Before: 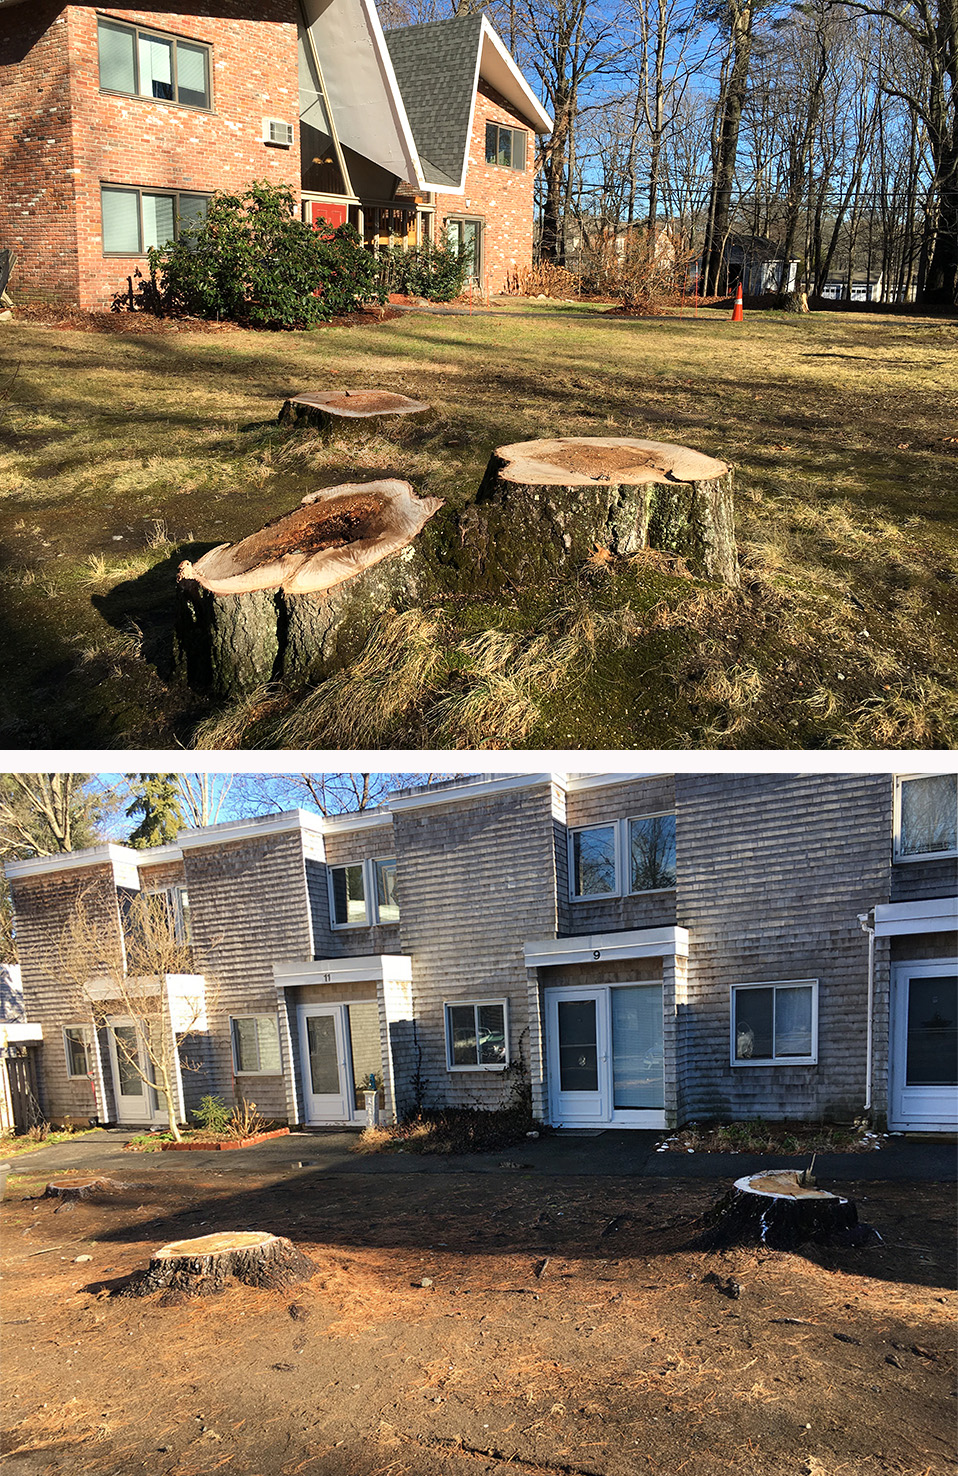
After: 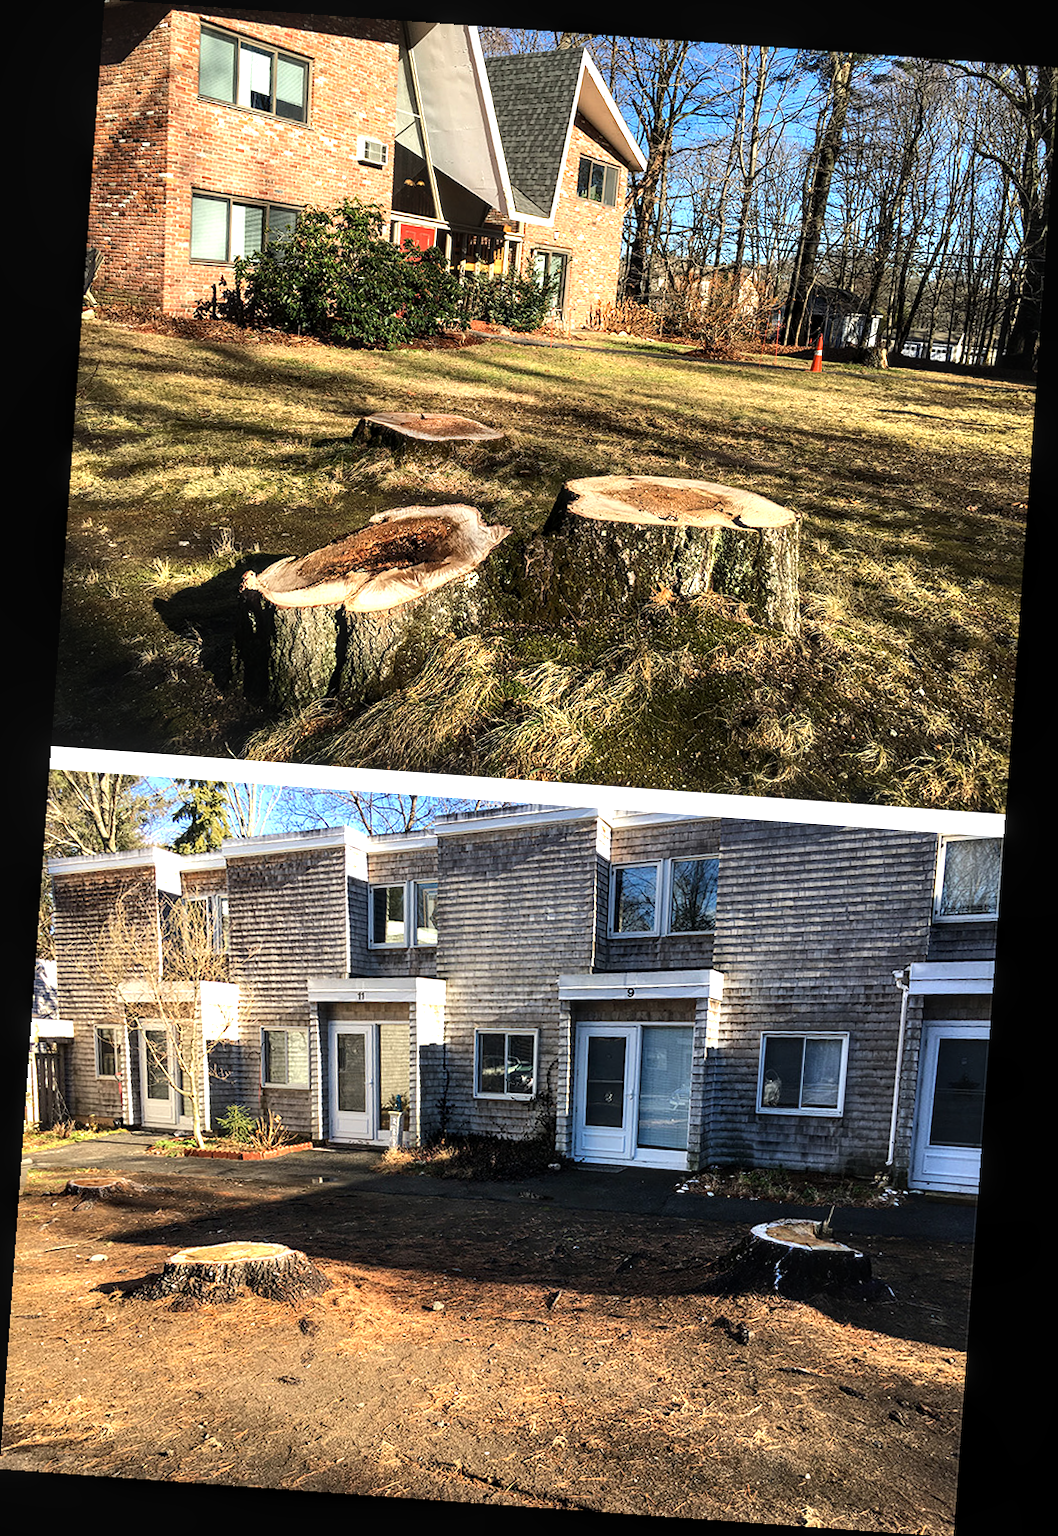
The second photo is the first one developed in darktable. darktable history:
local contrast: on, module defaults
rotate and perspective: rotation 4.1°, automatic cropping off
tone equalizer: -8 EV -0.75 EV, -7 EV -0.7 EV, -6 EV -0.6 EV, -5 EV -0.4 EV, -3 EV 0.4 EV, -2 EV 0.6 EV, -1 EV 0.7 EV, +0 EV 0.75 EV, edges refinement/feathering 500, mask exposure compensation -1.57 EV, preserve details no
